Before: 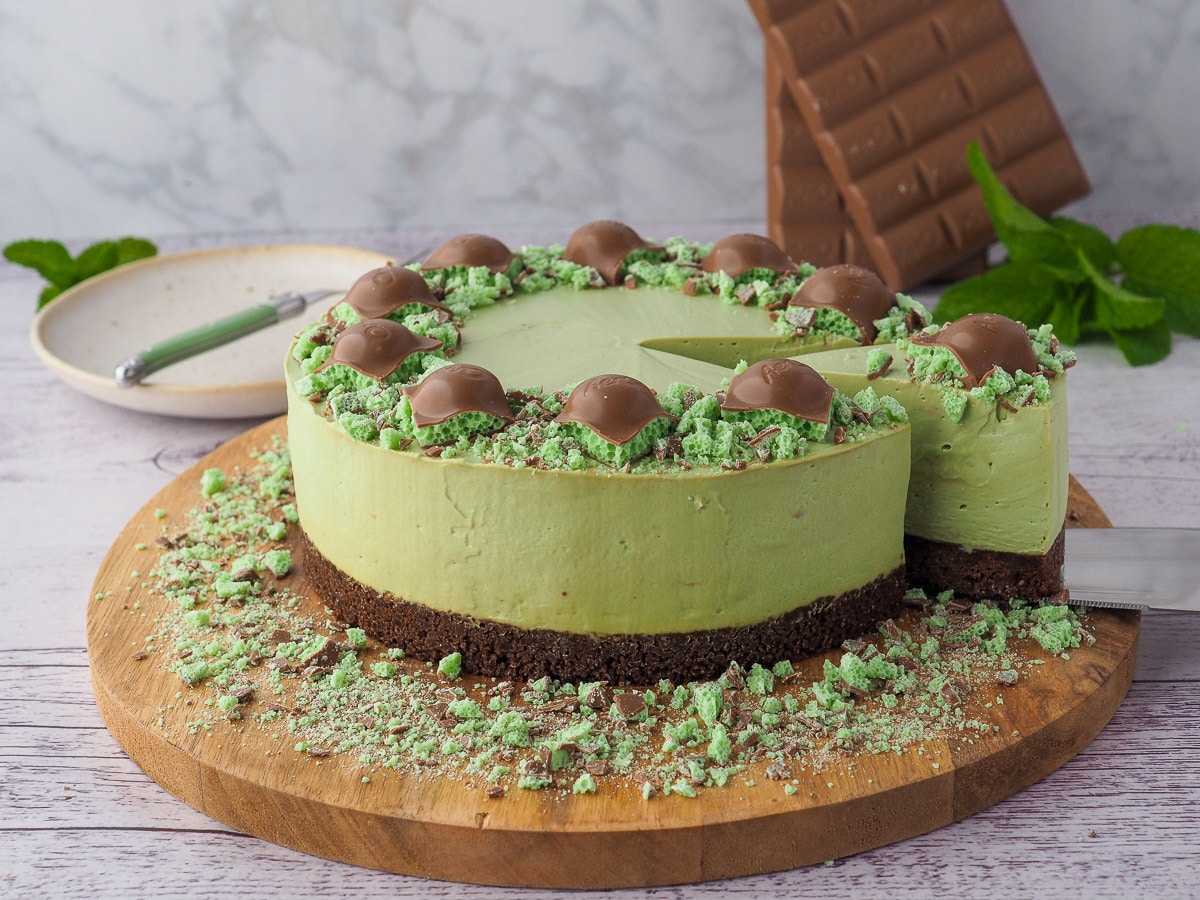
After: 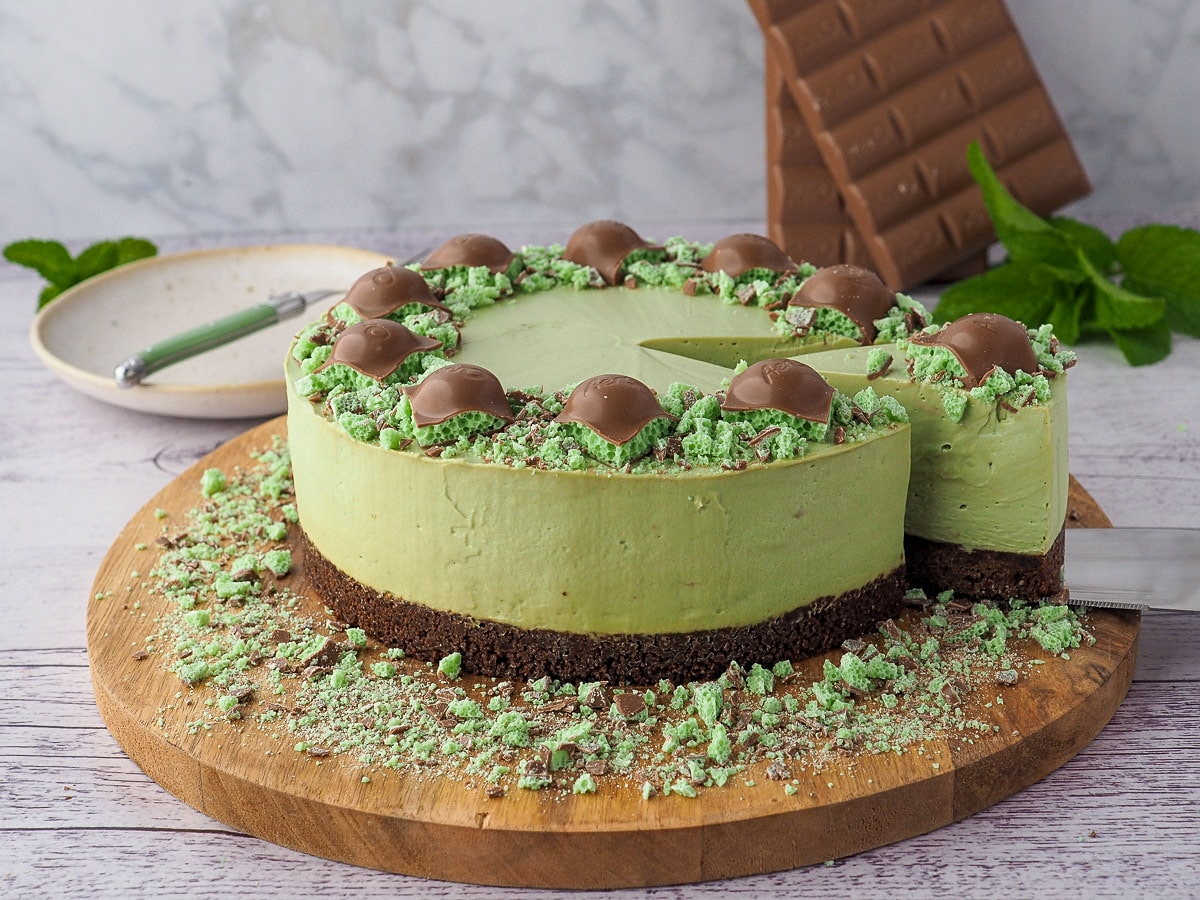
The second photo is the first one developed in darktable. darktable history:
exposure: compensate highlight preservation false
local contrast: highlights 105%, shadows 97%, detail 119%, midtone range 0.2
sharpen: amount 0.208
